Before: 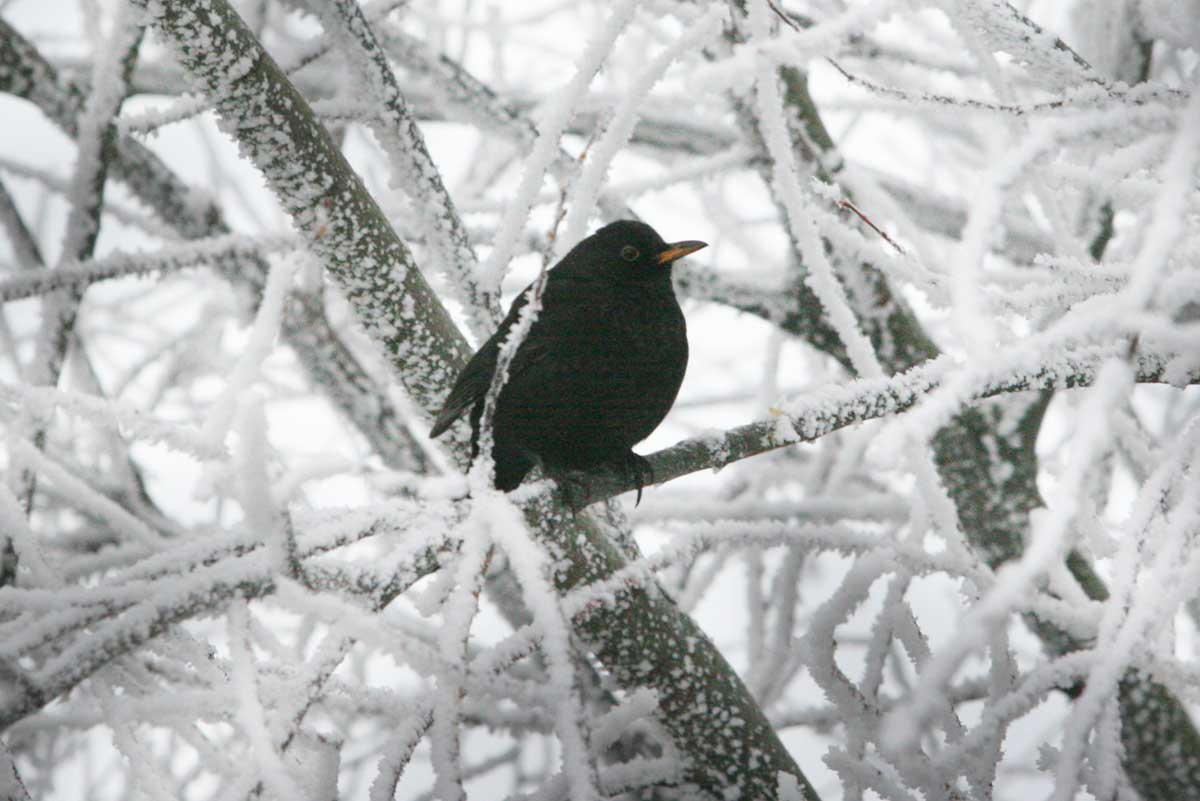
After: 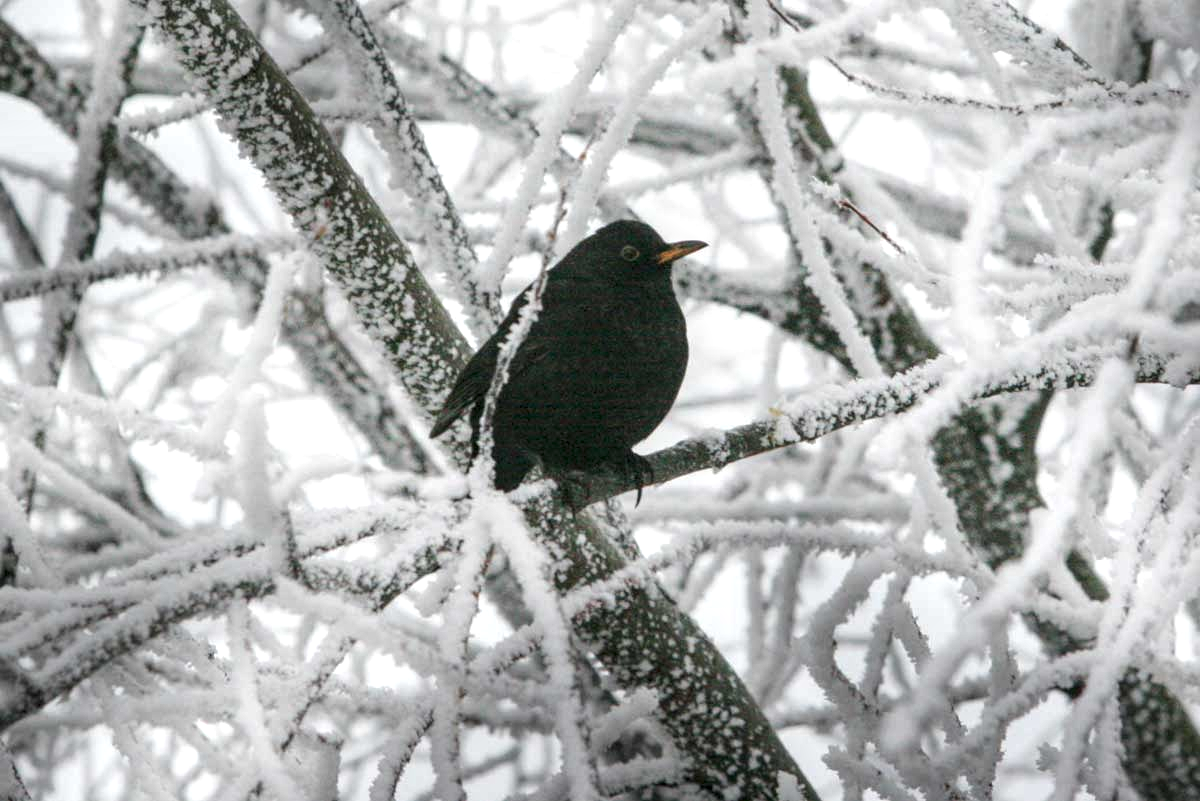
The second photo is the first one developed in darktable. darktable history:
tone equalizer: edges refinement/feathering 500, mask exposure compensation -1.57 EV, preserve details no
local contrast: detail 150%
